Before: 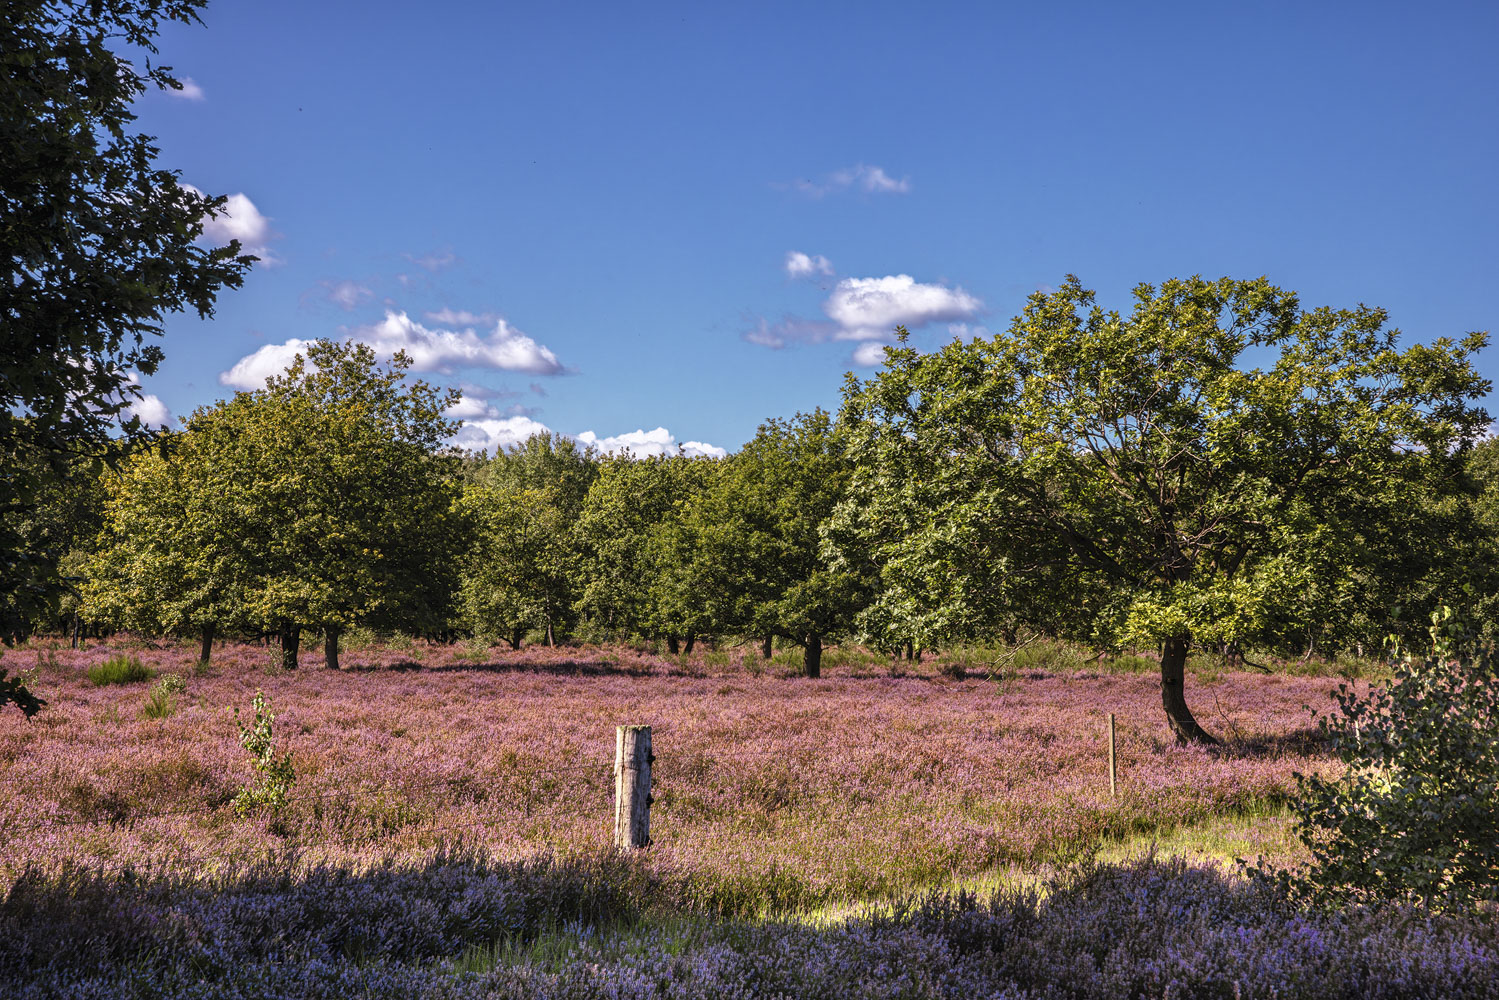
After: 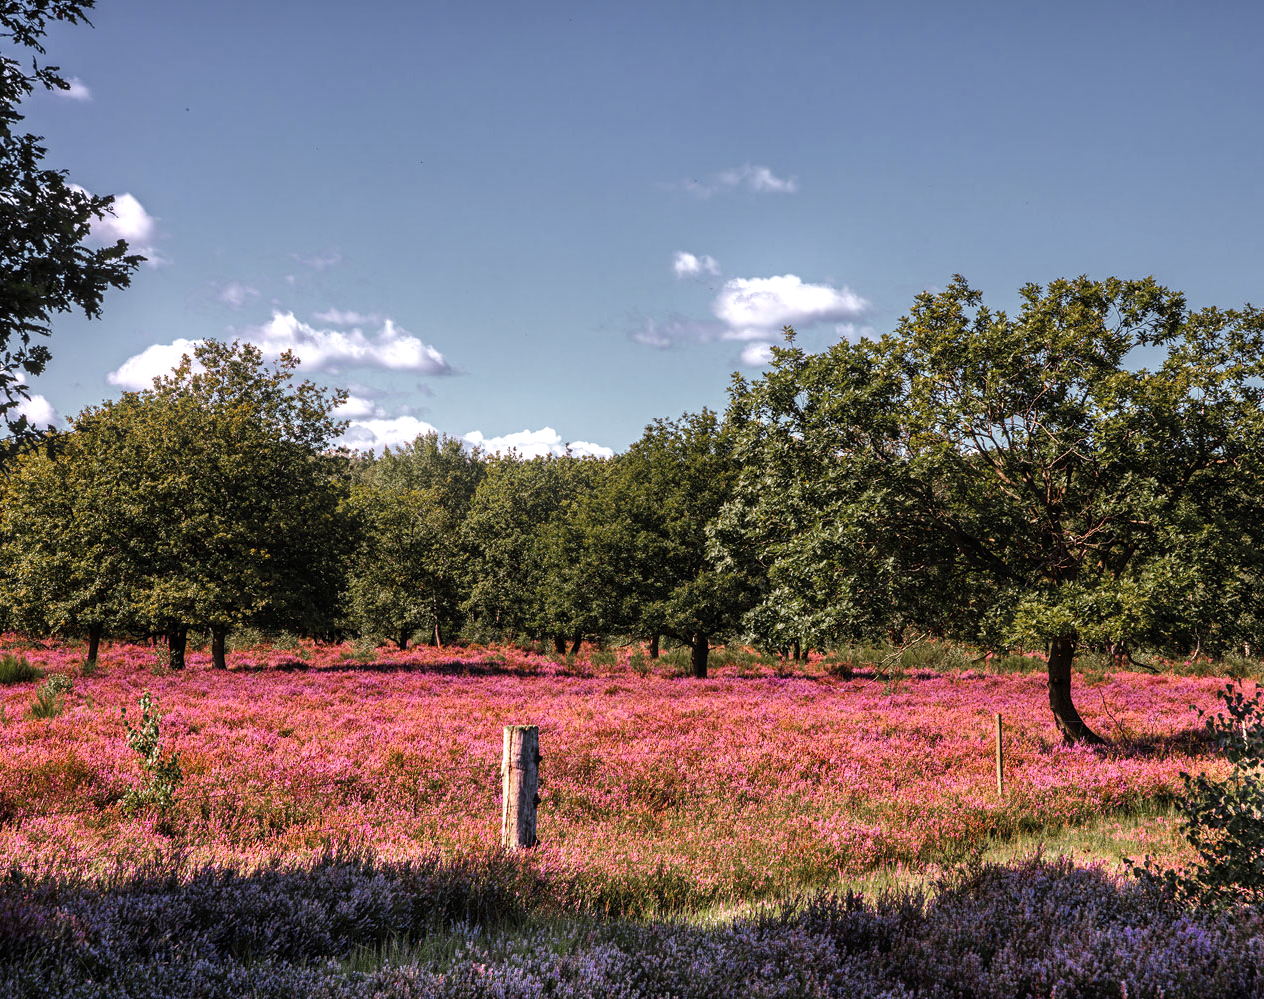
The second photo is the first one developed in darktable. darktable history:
crop: left 7.598%, right 7.873%
color zones: curves: ch0 [(0, 0.48) (0.209, 0.398) (0.305, 0.332) (0.429, 0.493) (0.571, 0.5) (0.714, 0.5) (0.857, 0.5) (1, 0.48)]; ch1 [(0, 0.736) (0.143, 0.625) (0.225, 0.371) (0.429, 0.256) (0.571, 0.241) (0.714, 0.213) (0.857, 0.48) (1, 0.736)]; ch2 [(0, 0.448) (0.143, 0.498) (0.286, 0.5) (0.429, 0.5) (0.571, 0.5) (0.714, 0.5) (0.857, 0.5) (1, 0.448)]
tone equalizer: -8 EV -0.417 EV, -7 EV -0.389 EV, -6 EV -0.333 EV, -5 EV -0.222 EV, -3 EV 0.222 EV, -2 EV 0.333 EV, -1 EV 0.389 EV, +0 EV 0.417 EV, edges refinement/feathering 500, mask exposure compensation -1.57 EV, preserve details no
bloom: size 9%, threshold 100%, strength 7%
